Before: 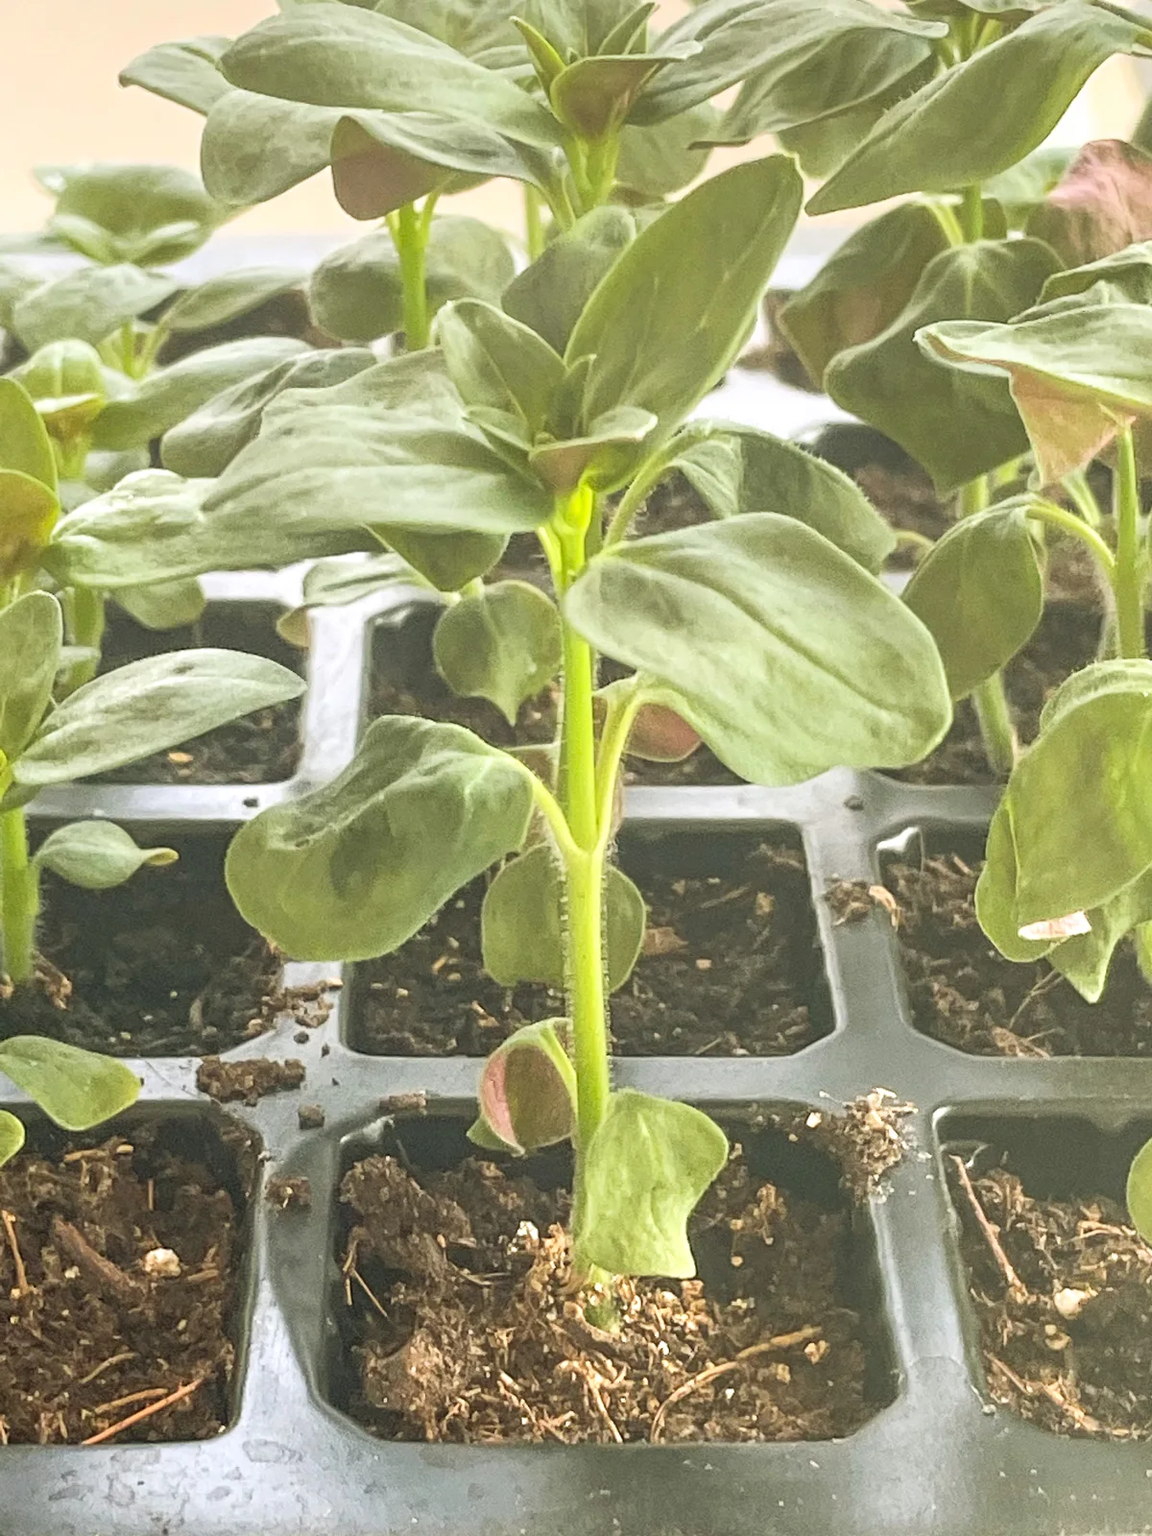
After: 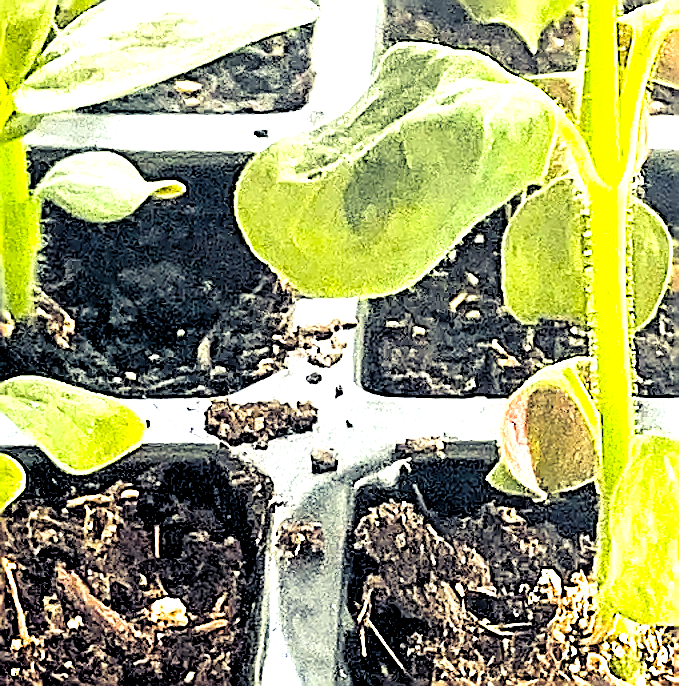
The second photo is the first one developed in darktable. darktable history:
crop: top 43.982%, right 43.409%, bottom 13.084%
exposure: exposure 0.164 EV, compensate exposure bias true, compensate highlight preservation false
sharpen: amount 1.857
filmic rgb: black relative exposure -5 EV, white relative exposure 4 EV, hardness 2.89, contrast 1.297, highlights saturation mix -29.24%
color balance rgb: shadows lift › luminance -22.008%, shadows lift › chroma 6.613%, shadows lift › hue 269.06°, global offset › chroma 0.246%, global offset › hue 257.27°, perceptual saturation grading › global saturation 29.458%, global vibrance 6.539%, contrast 13.107%, saturation formula JzAzBz (2021)
local contrast: highlights 104%, shadows 102%, detail 120%, midtone range 0.2
tone equalizer: -8 EV -0.784 EV, -7 EV -0.692 EV, -6 EV -0.627 EV, -5 EV -0.387 EV, -3 EV 0.376 EV, -2 EV 0.6 EV, -1 EV 0.674 EV, +0 EV 0.752 EV, edges refinement/feathering 500, mask exposure compensation -1.57 EV, preserve details no
levels: levels [0.036, 0.364, 0.827]
